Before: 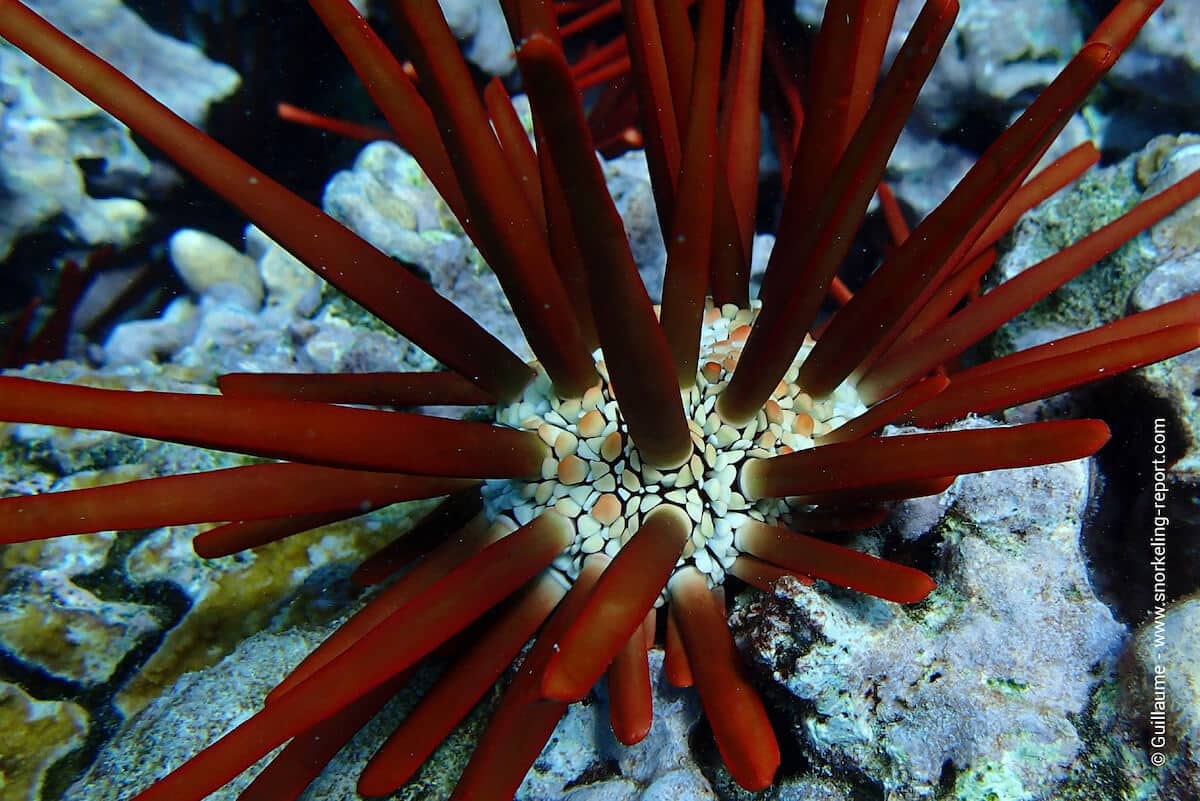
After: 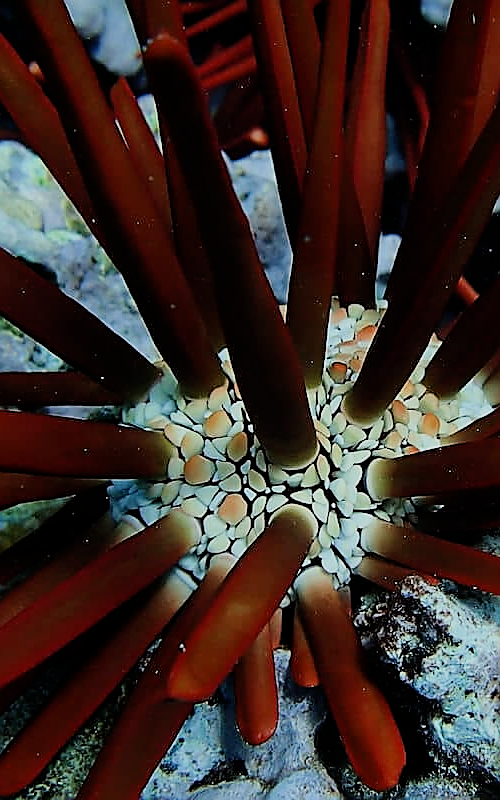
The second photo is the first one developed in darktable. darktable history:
sharpen: radius 1.4, amount 1.25, threshold 0.7
filmic rgb: black relative exposure -7.65 EV, white relative exposure 4.56 EV, hardness 3.61, contrast 1.05
crop: left 31.229%, right 27.105%
